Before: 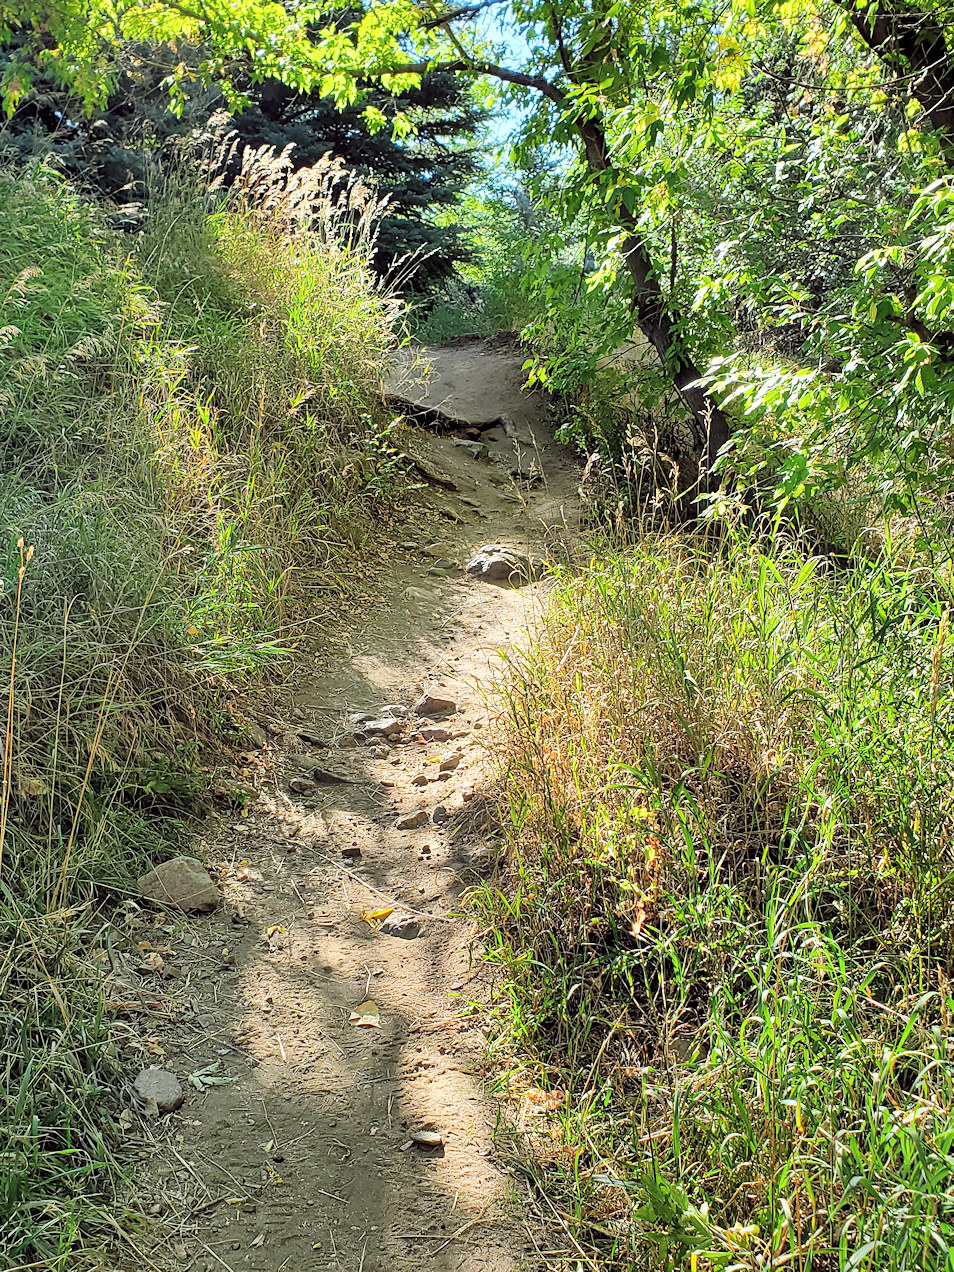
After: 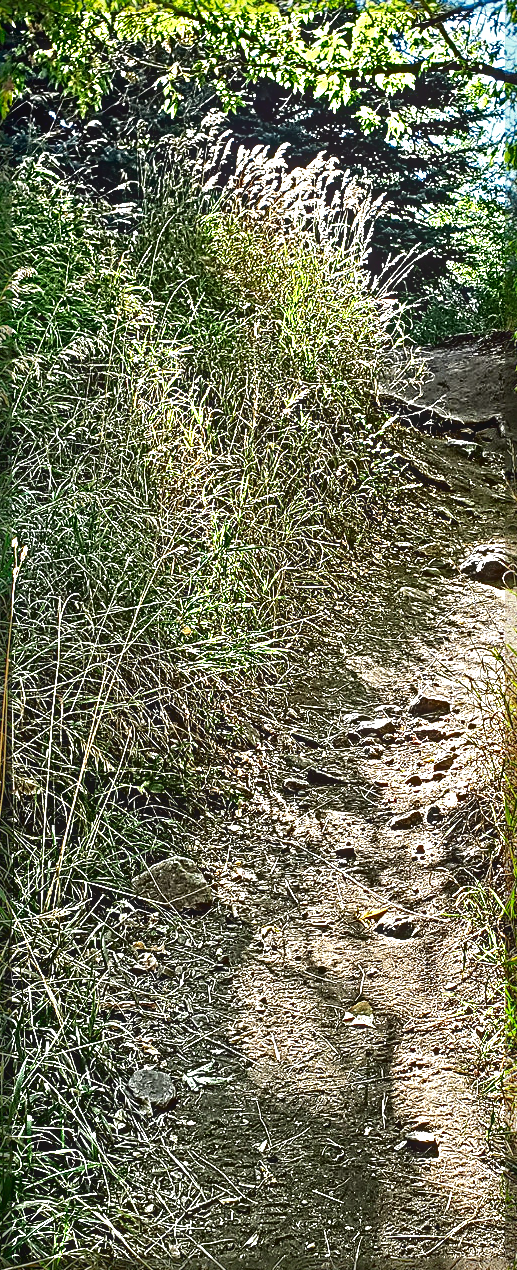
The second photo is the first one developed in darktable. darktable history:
contrast brightness saturation: brightness -0.53
local contrast: on, module defaults
sharpen: radius 6.267, amount 1.797, threshold 0.118
crop: left 0.63%, right 45.143%, bottom 0.085%
